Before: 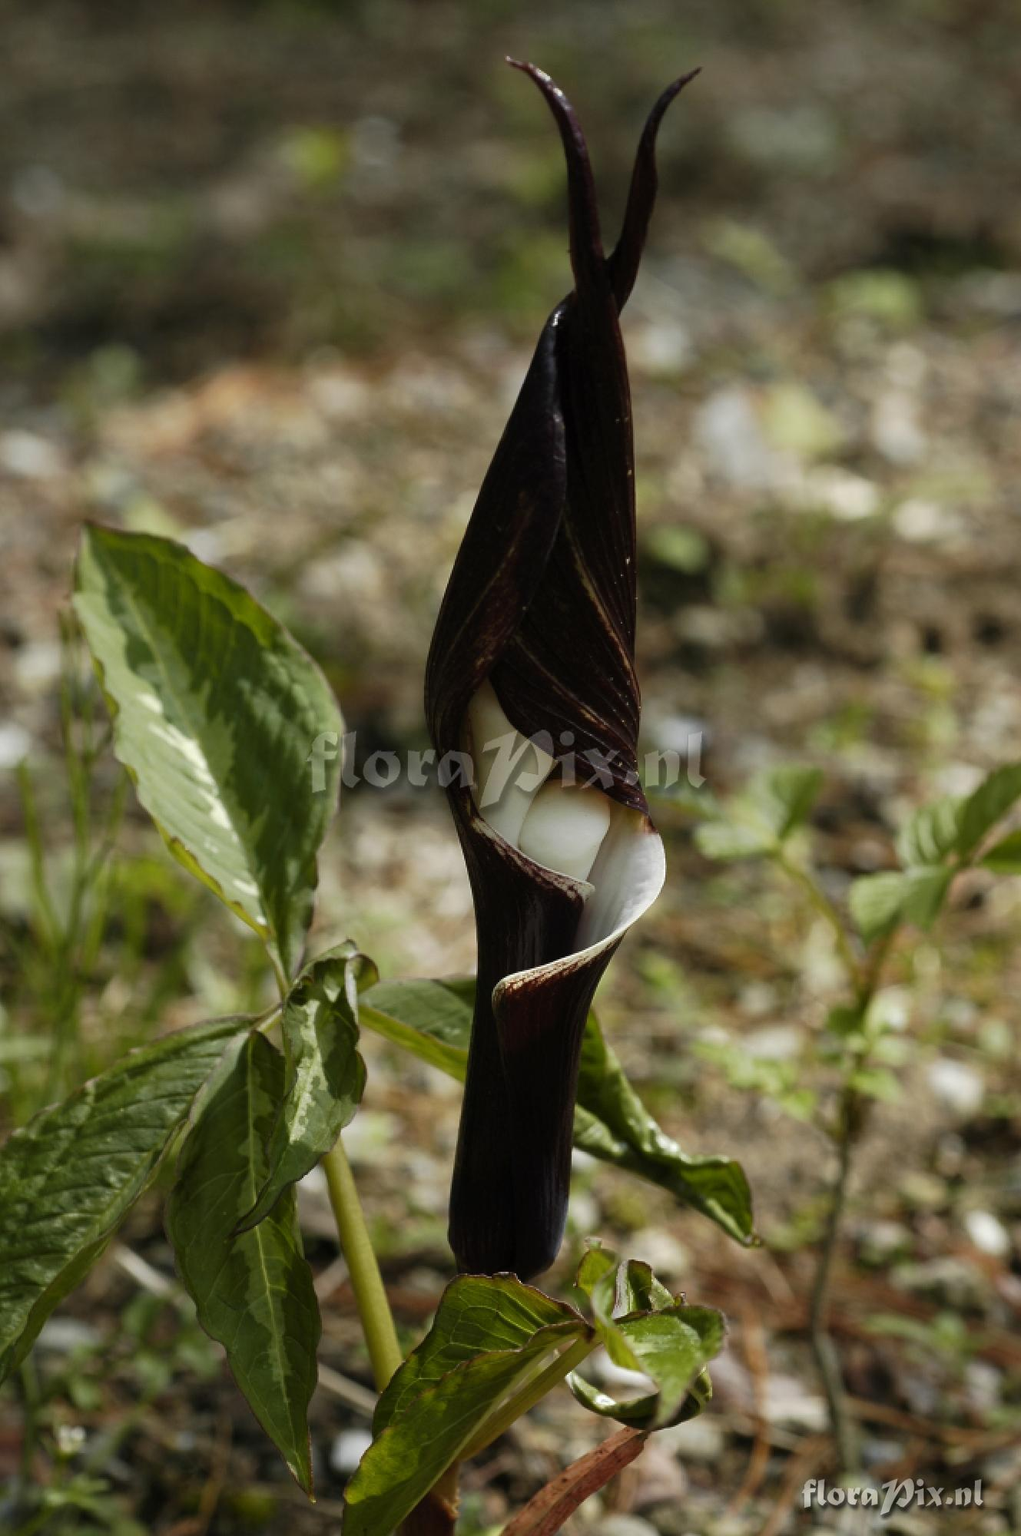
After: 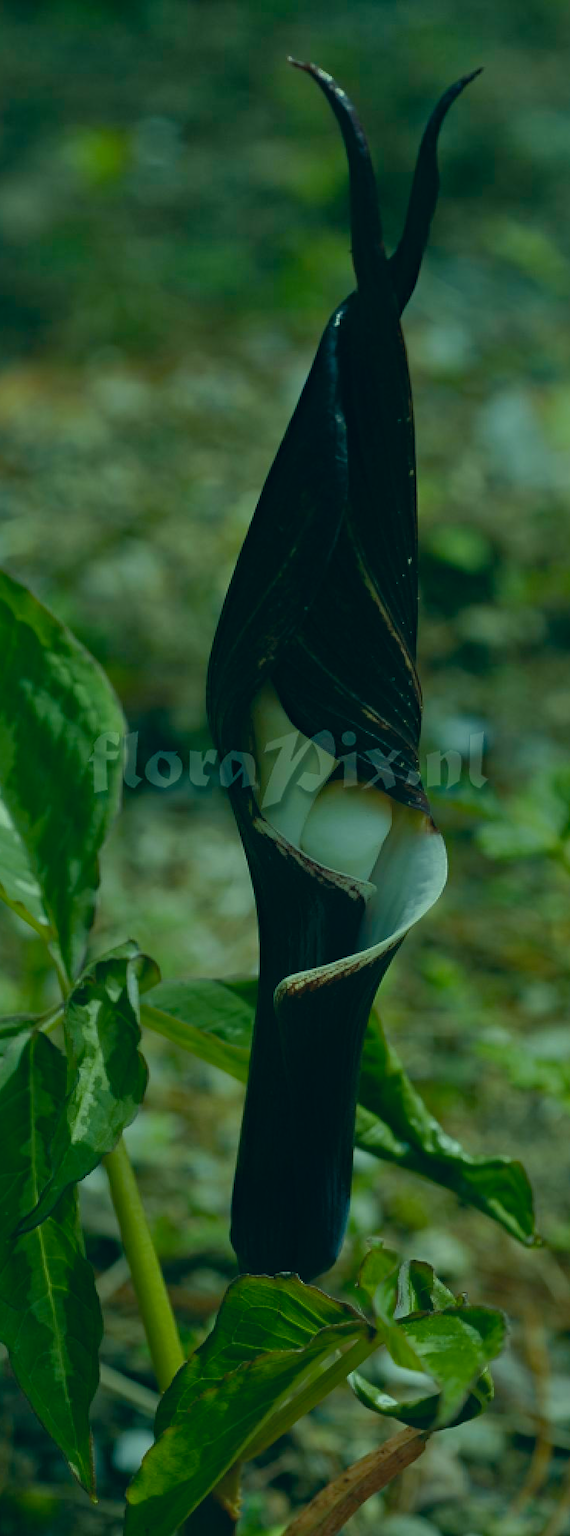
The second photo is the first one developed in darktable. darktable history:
contrast equalizer: y [[0.6 ×6], [0.55 ×6], [0 ×6], [0 ×6], [0 ×6]], mix -0.205
haze removal: compatibility mode true, adaptive false
color balance rgb: linear chroma grading › global chroma 14.483%, perceptual saturation grading › global saturation 0.645%, global vibrance 19.337%
color correction: highlights a* -19.99, highlights b* 9.8, shadows a* -20.26, shadows b* -10.16
crop: left 21.379%, right 22.678%
tone equalizer: -8 EV -0.003 EV, -7 EV 0.017 EV, -6 EV -0.008 EV, -5 EV 0.008 EV, -4 EV -0.041 EV, -3 EV -0.237 EV, -2 EV -0.663 EV, -1 EV -0.987 EV, +0 EV -0.959 EV
